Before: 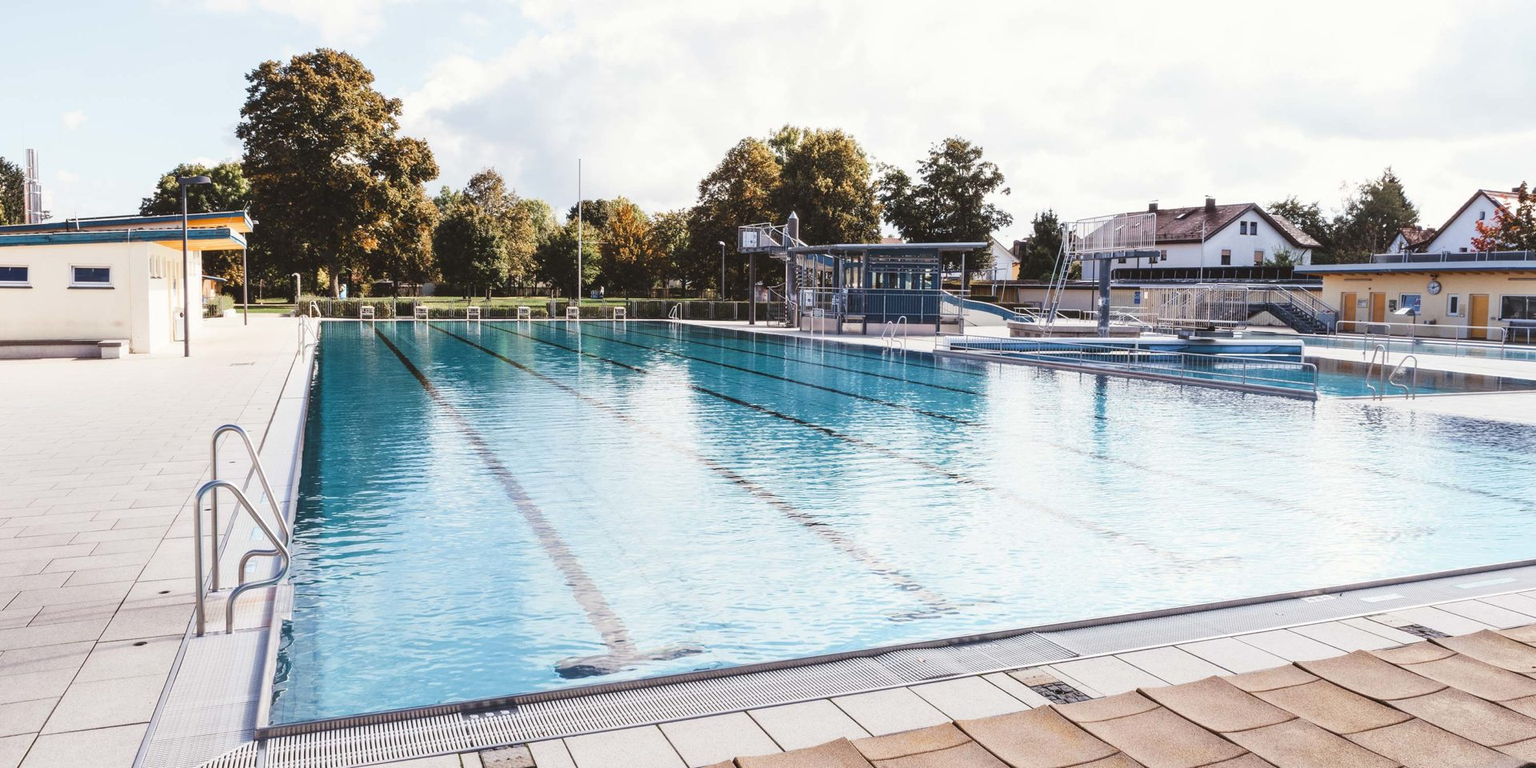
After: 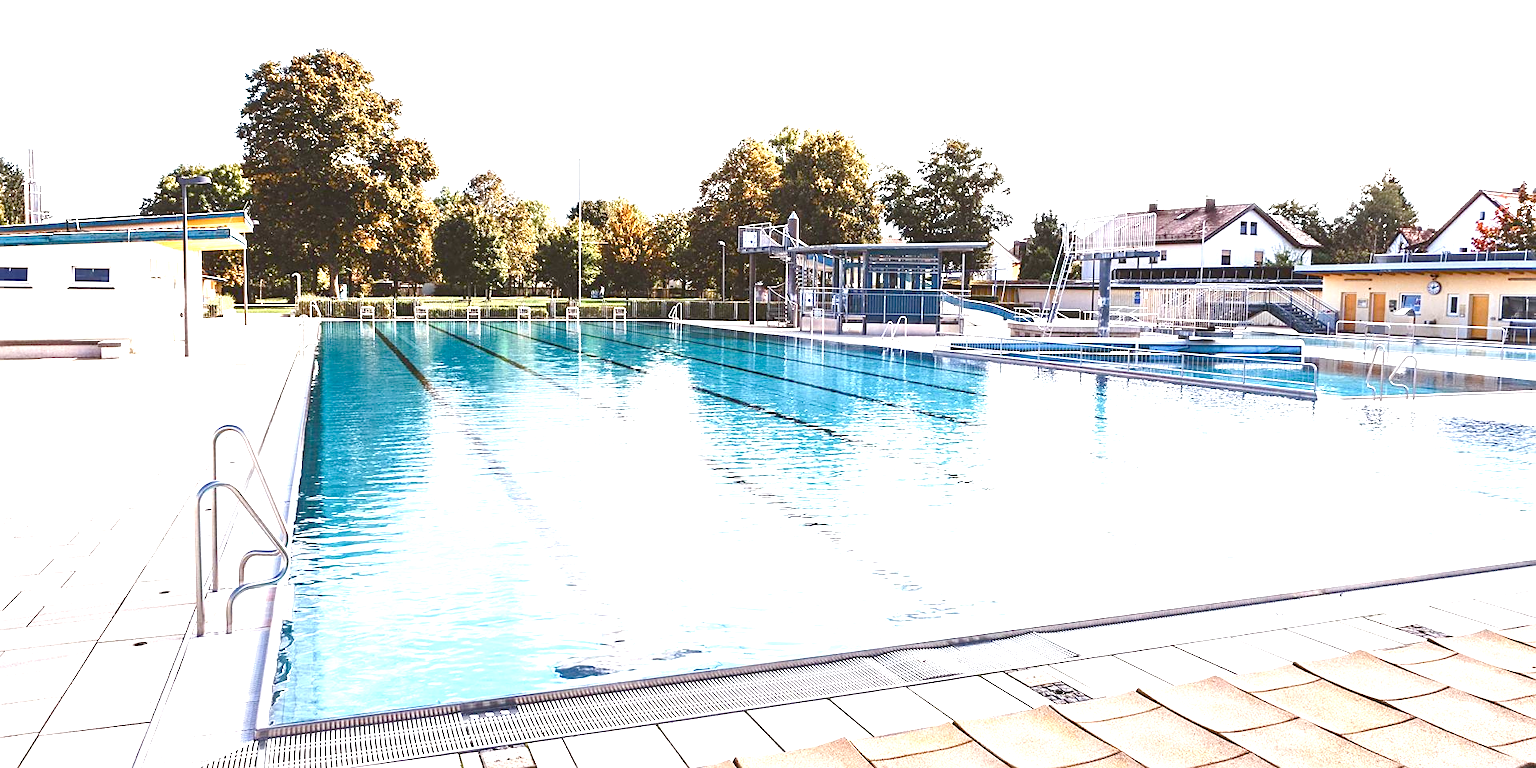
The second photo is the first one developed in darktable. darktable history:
exposure: black level correction 0, exposure 1.2 EV, compensate highlight preservation false
sharpen: on, module defaults
color balance rgb: perceptual saturation grading › global saturation 20%, perceptual saturation grading › highlights -25%, perceptual saturation grading › shadows 50%
